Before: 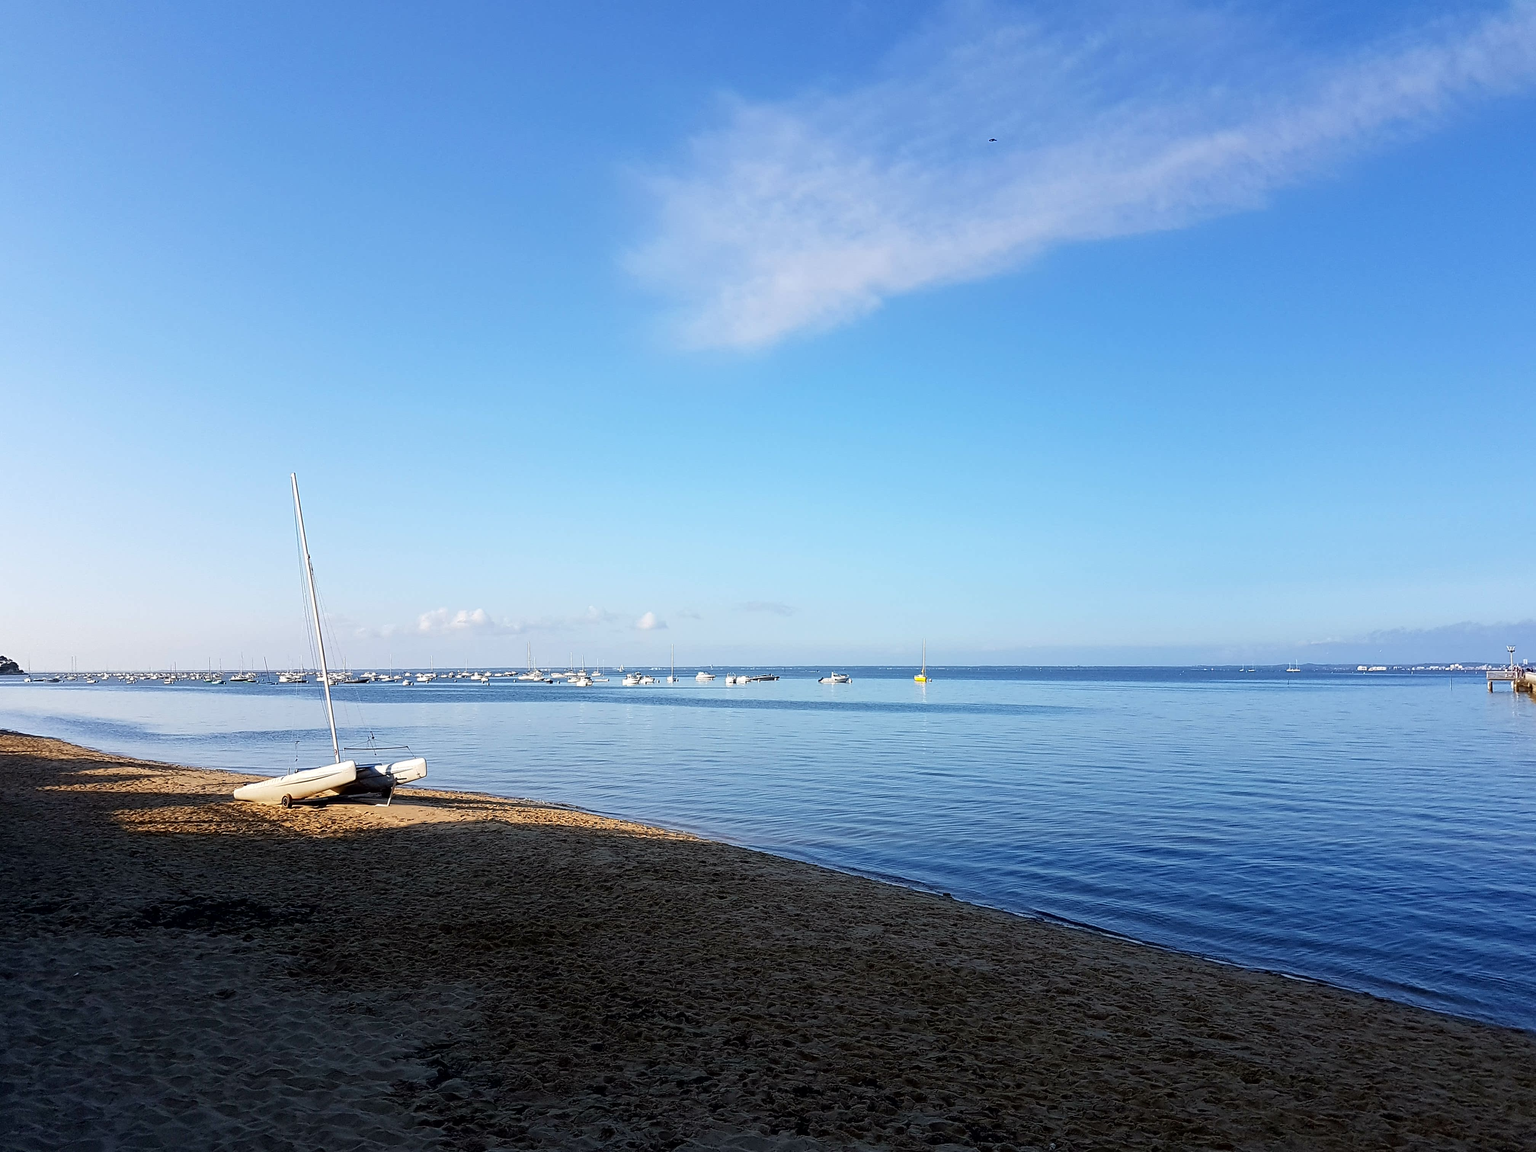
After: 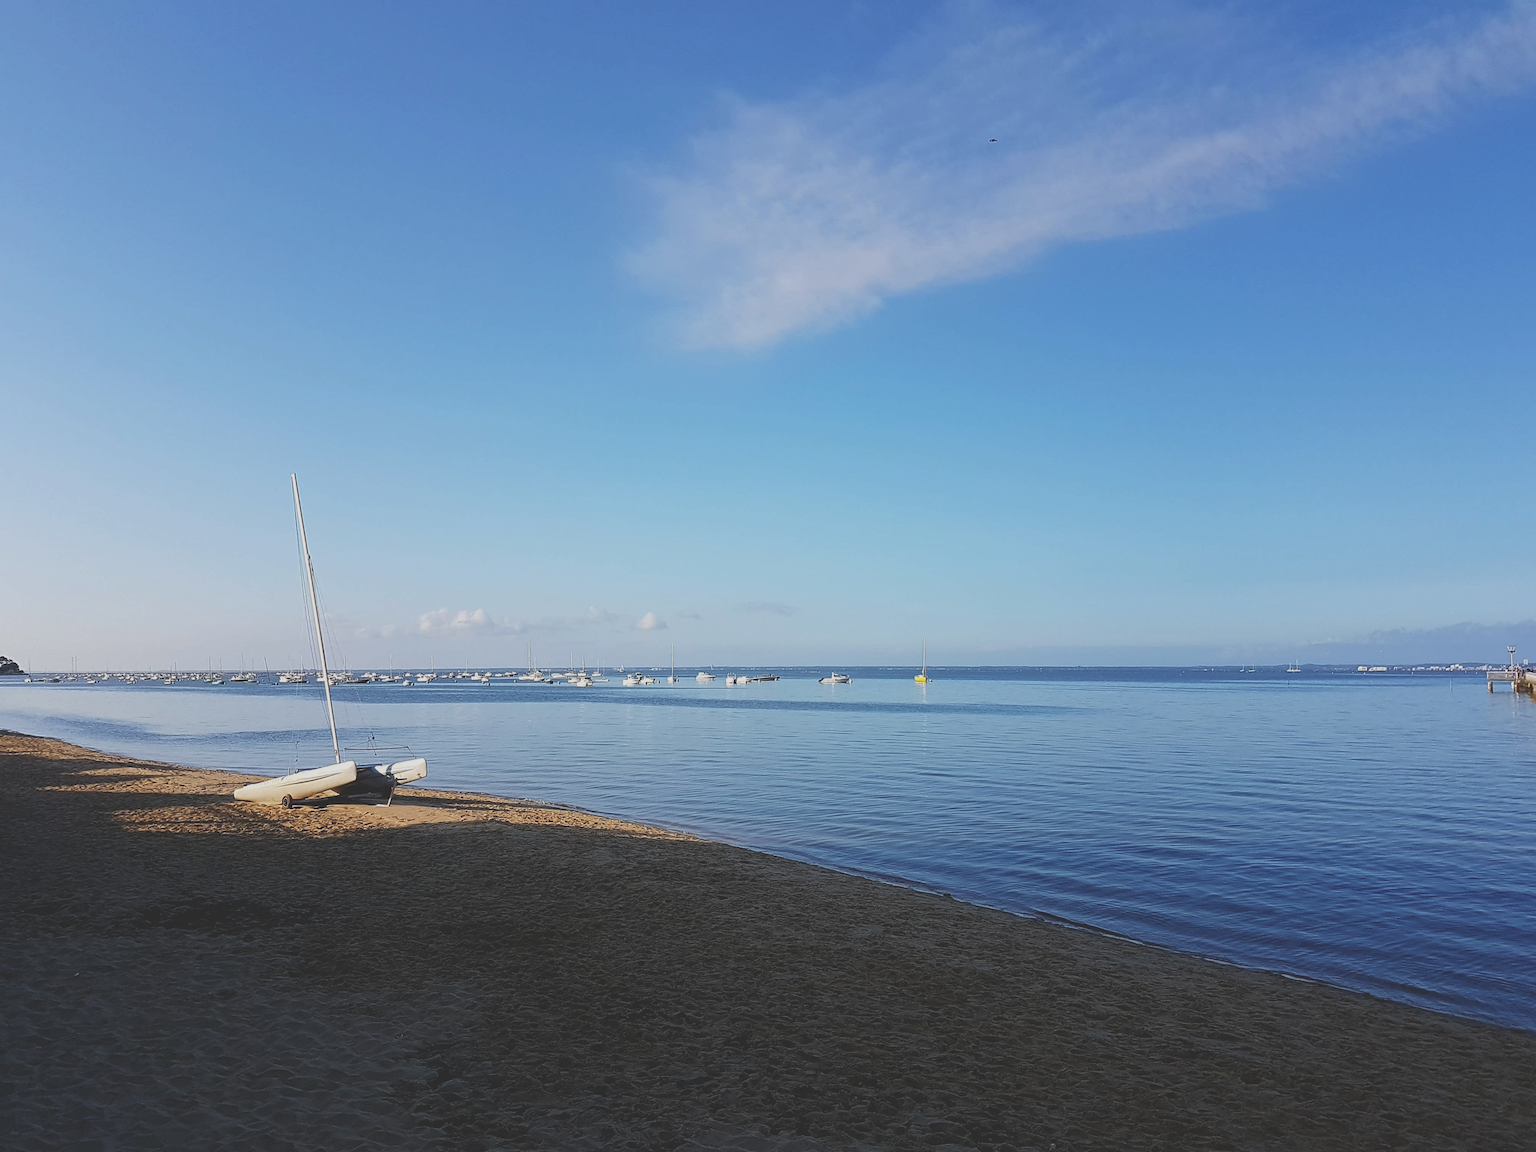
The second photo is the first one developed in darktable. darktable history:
exposure: black level correction -0.036, exposure -0.496 EV, compensate highlight preservation false
